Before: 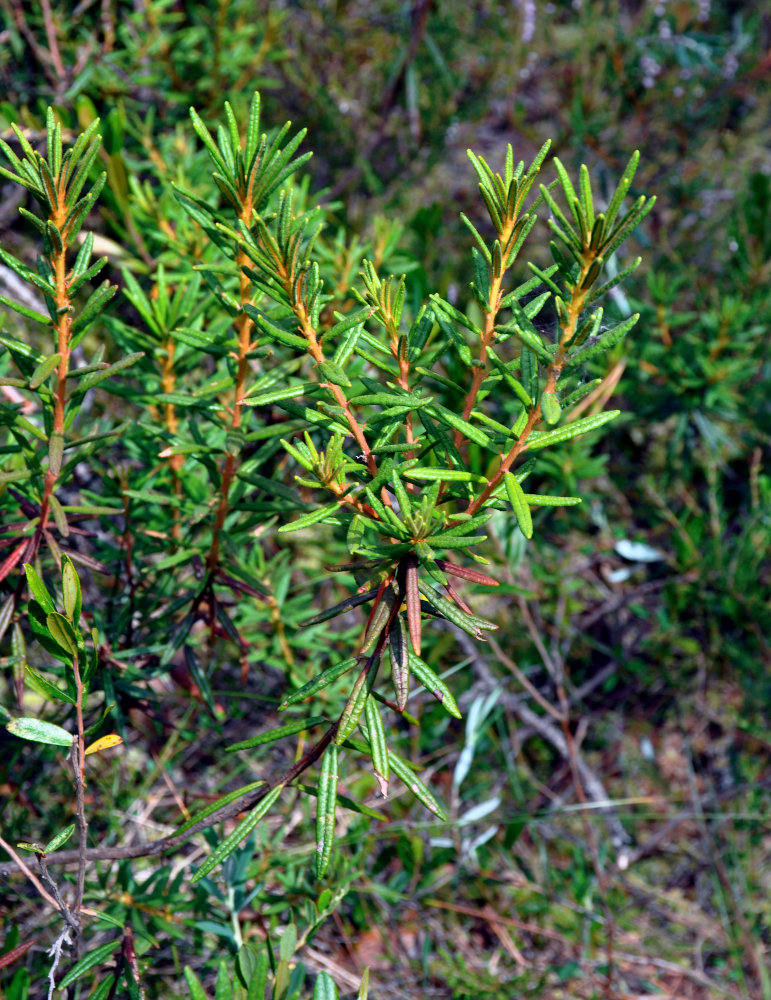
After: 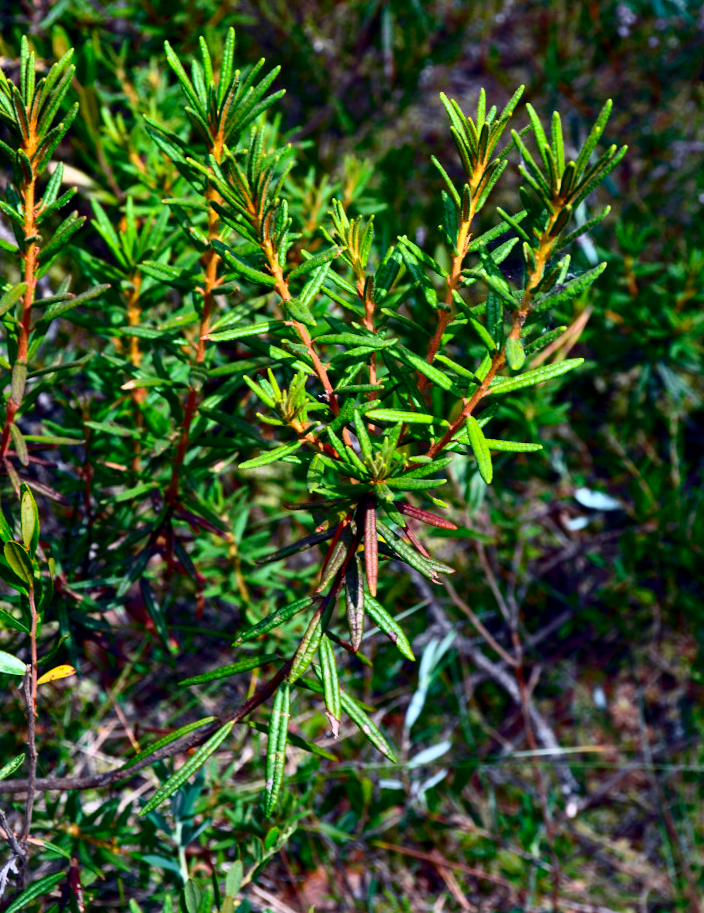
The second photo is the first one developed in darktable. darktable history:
crop and rotate: angle -1.96°, left 3.097%, top 4.154%, right 1.586%, bottom 0.529%
contrast brightness saturation: contrast 0.21, brightness -0.11, saturation 0.21
